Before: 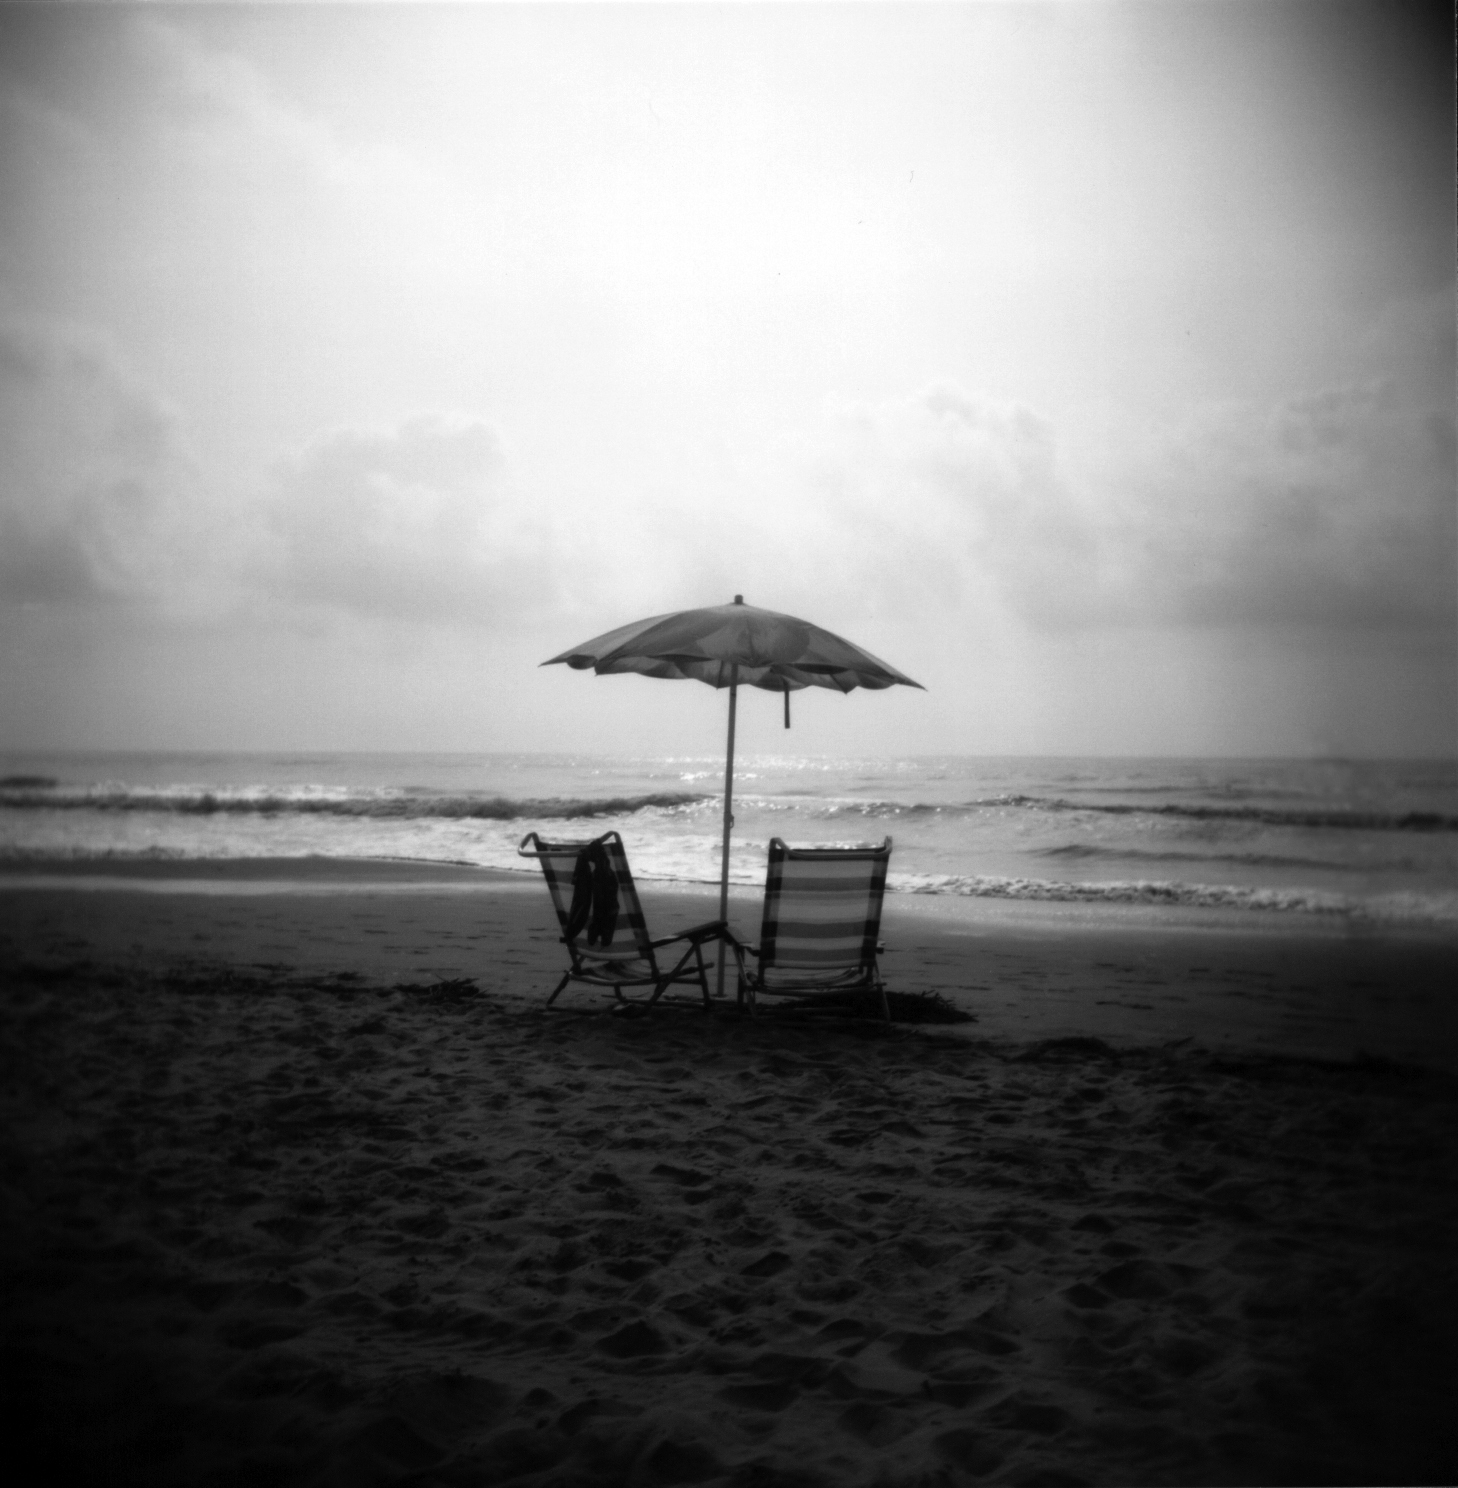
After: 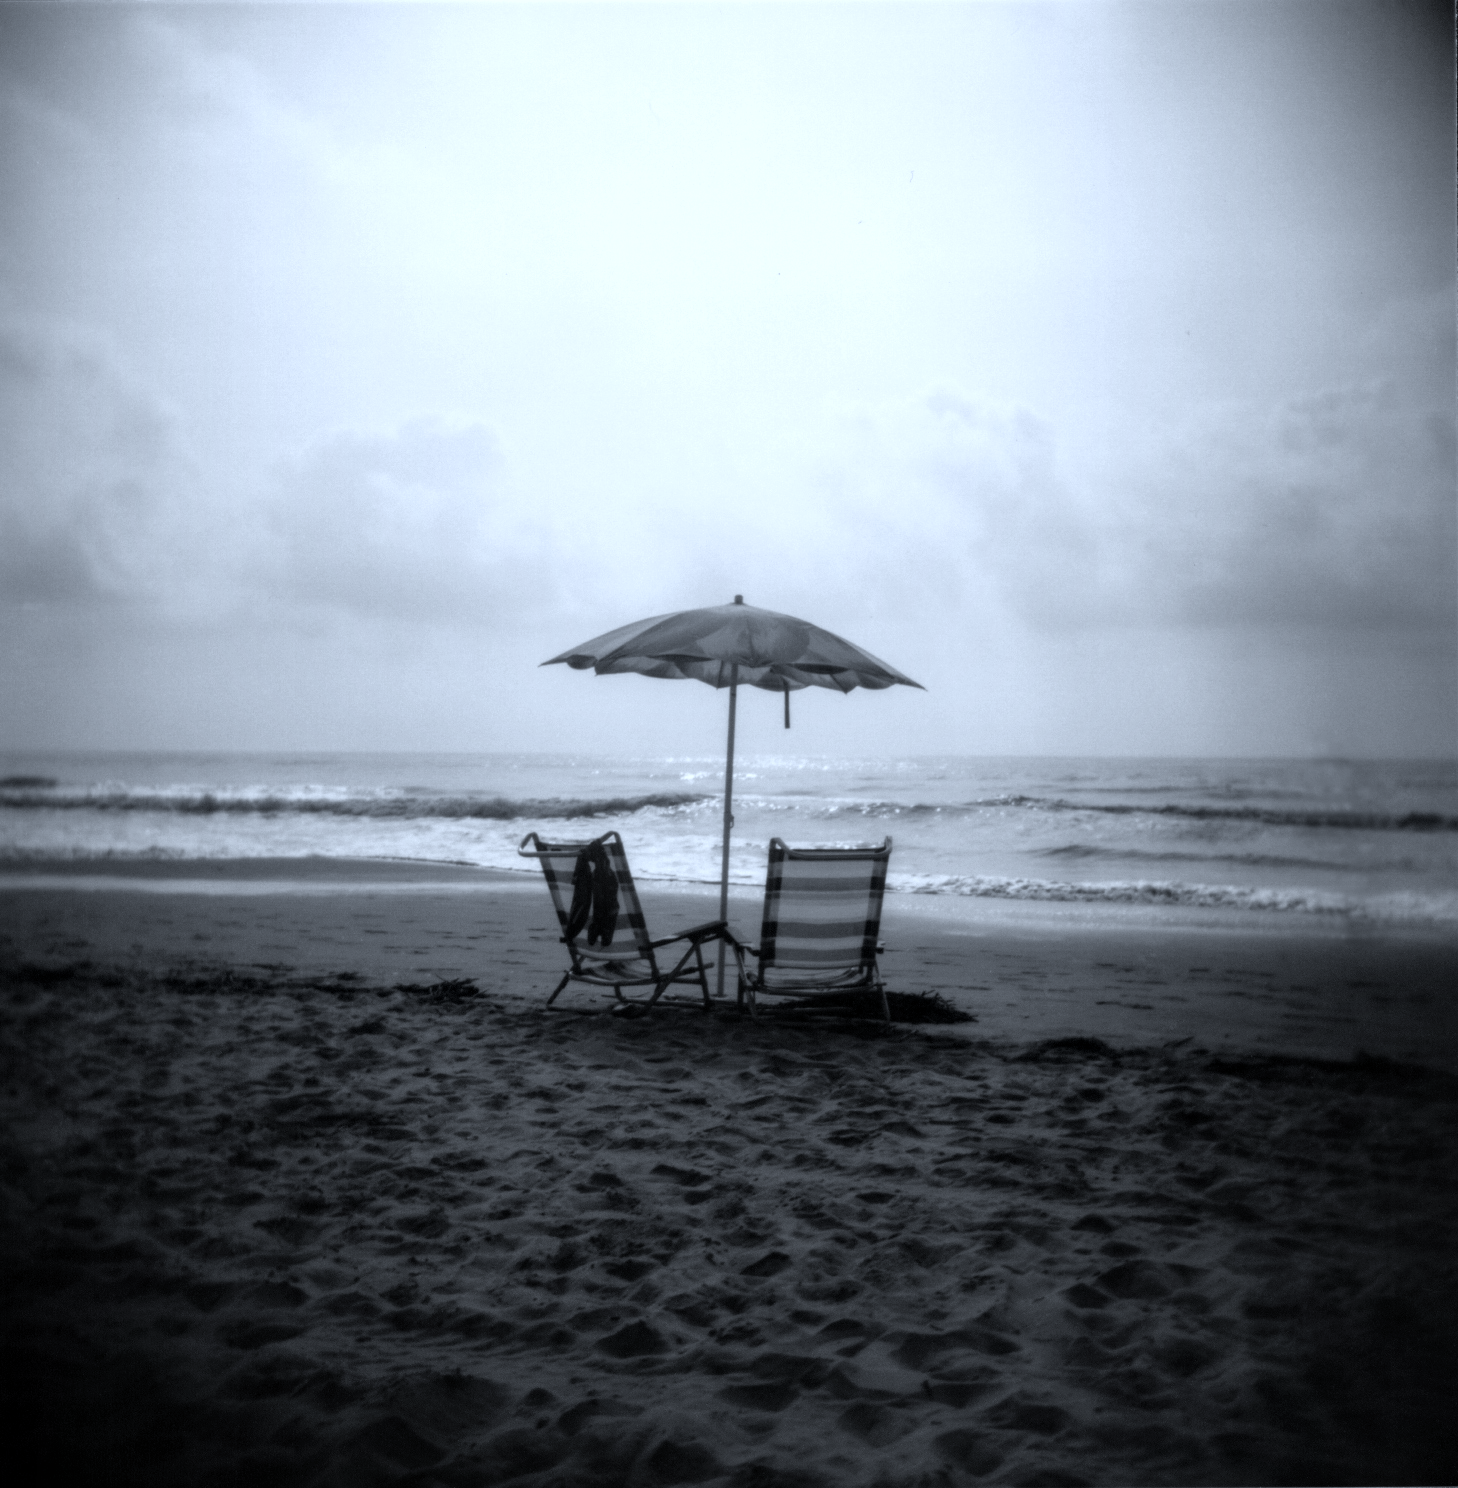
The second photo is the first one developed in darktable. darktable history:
local contrast: on, module defaults
color calibration: x 0.37, y 0.382, temperature 4304.53 K
